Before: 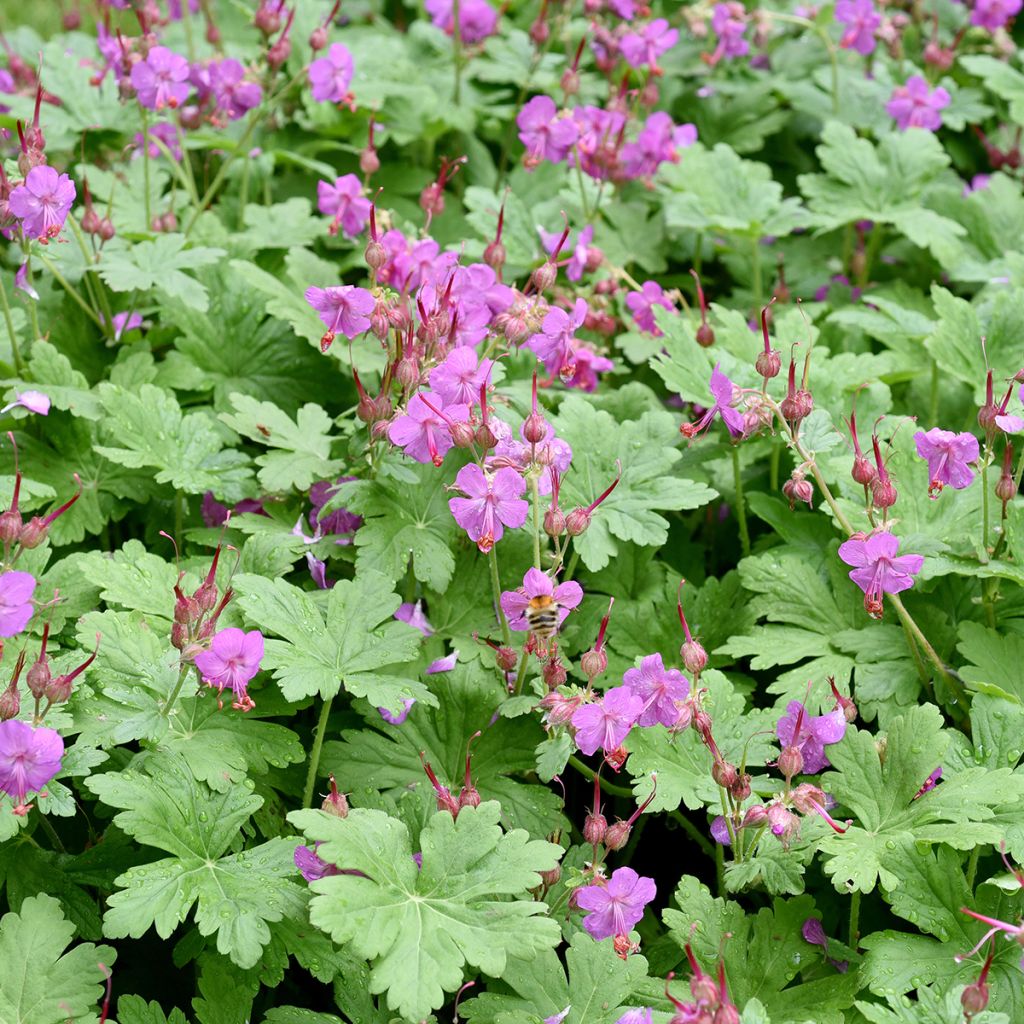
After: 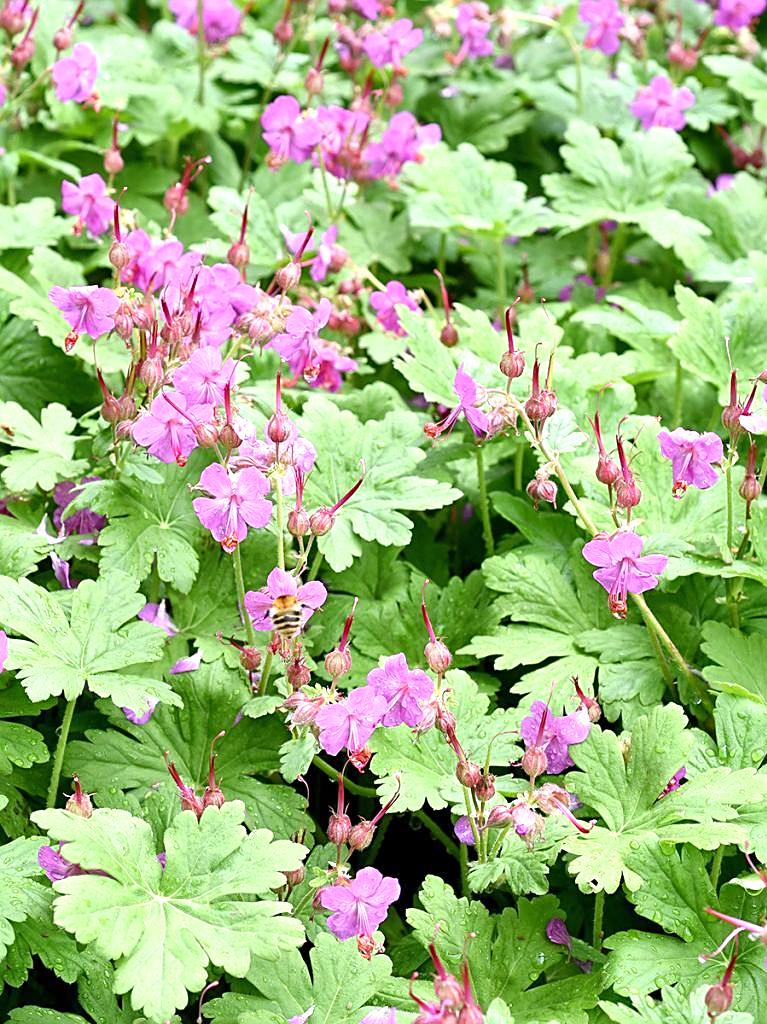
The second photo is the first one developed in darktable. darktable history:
local contrast: mode bilateral grid, contrast 10, coarseness 26, detail 115%, midtone range 0.2
crop and rotate: left 25.074%
sharpen: on, module defaults
exposure: exposure 0.737 EV, compensate highlight preservation false
